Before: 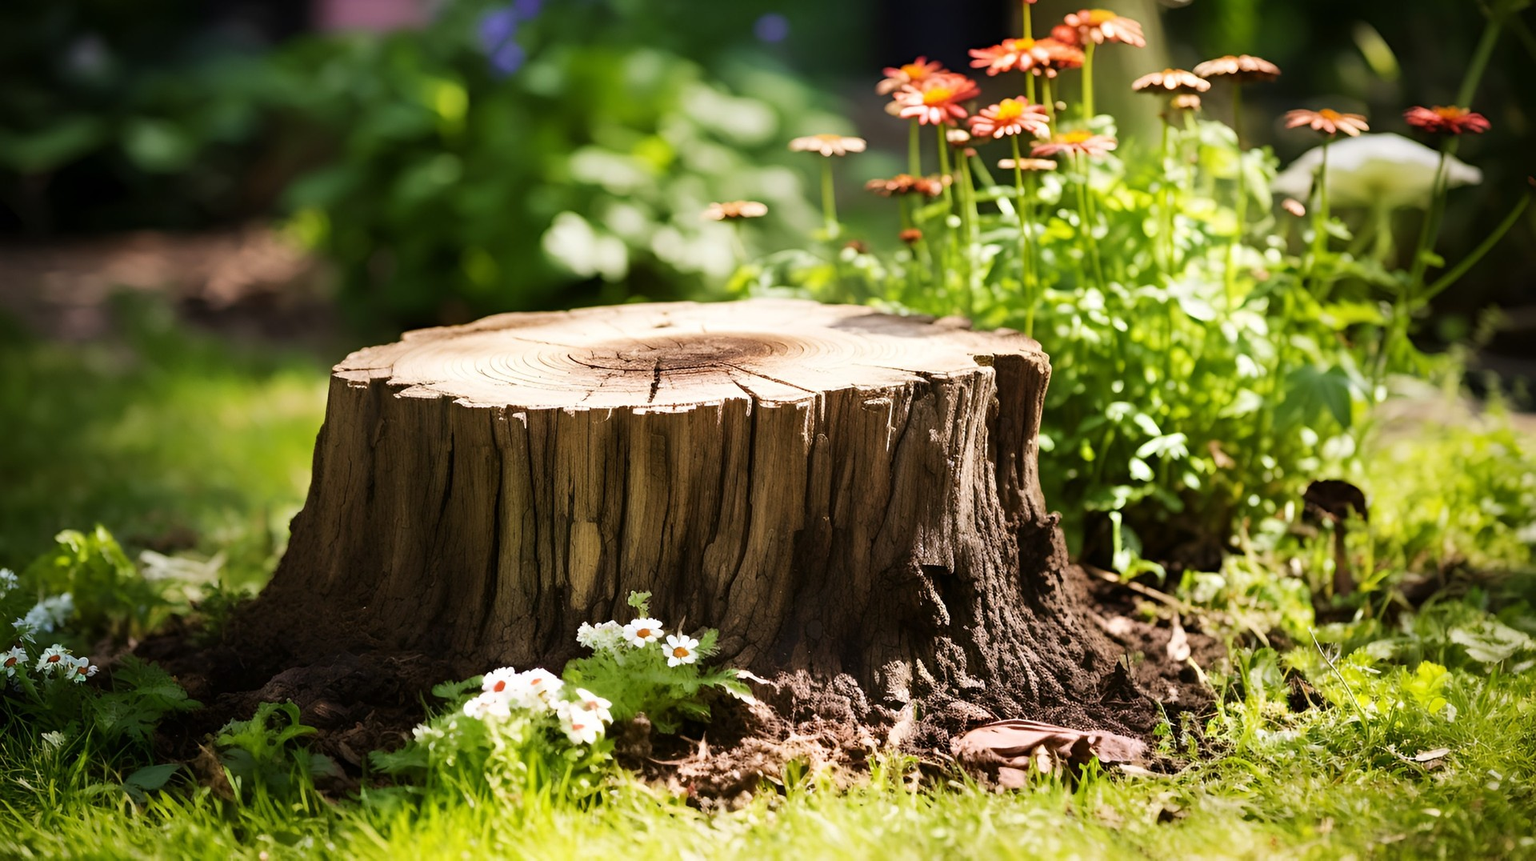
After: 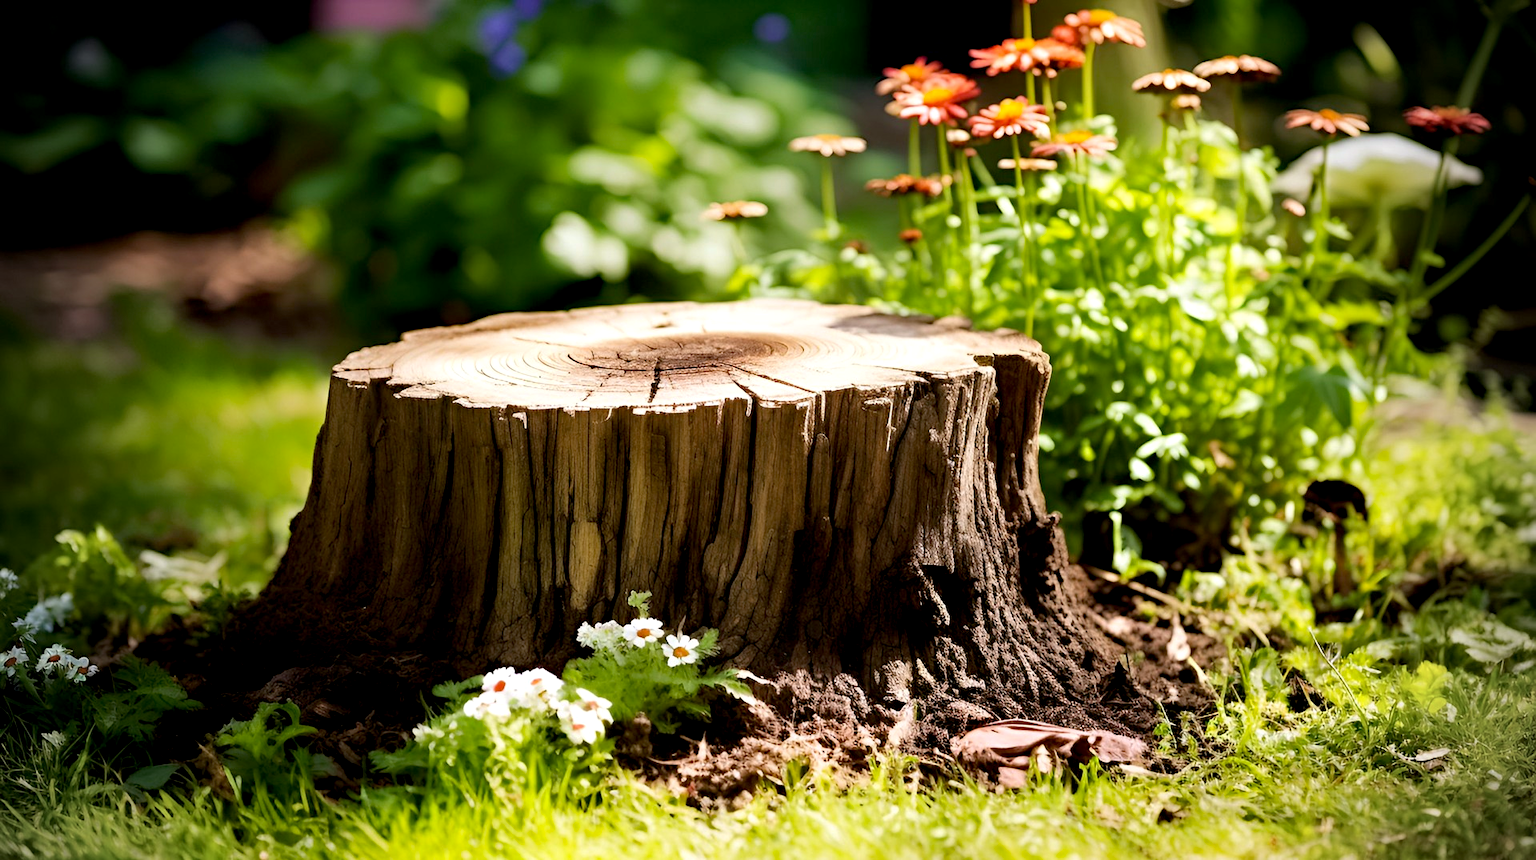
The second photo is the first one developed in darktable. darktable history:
exposure: black level correction 0.007, exposure 0.098 EV, compensate exposure bias true, compensate highlight preservation false
haze removal: strength 0.281, distance 0.247, compatibility mode true, adaptive false
vignetting: on, module defaults
